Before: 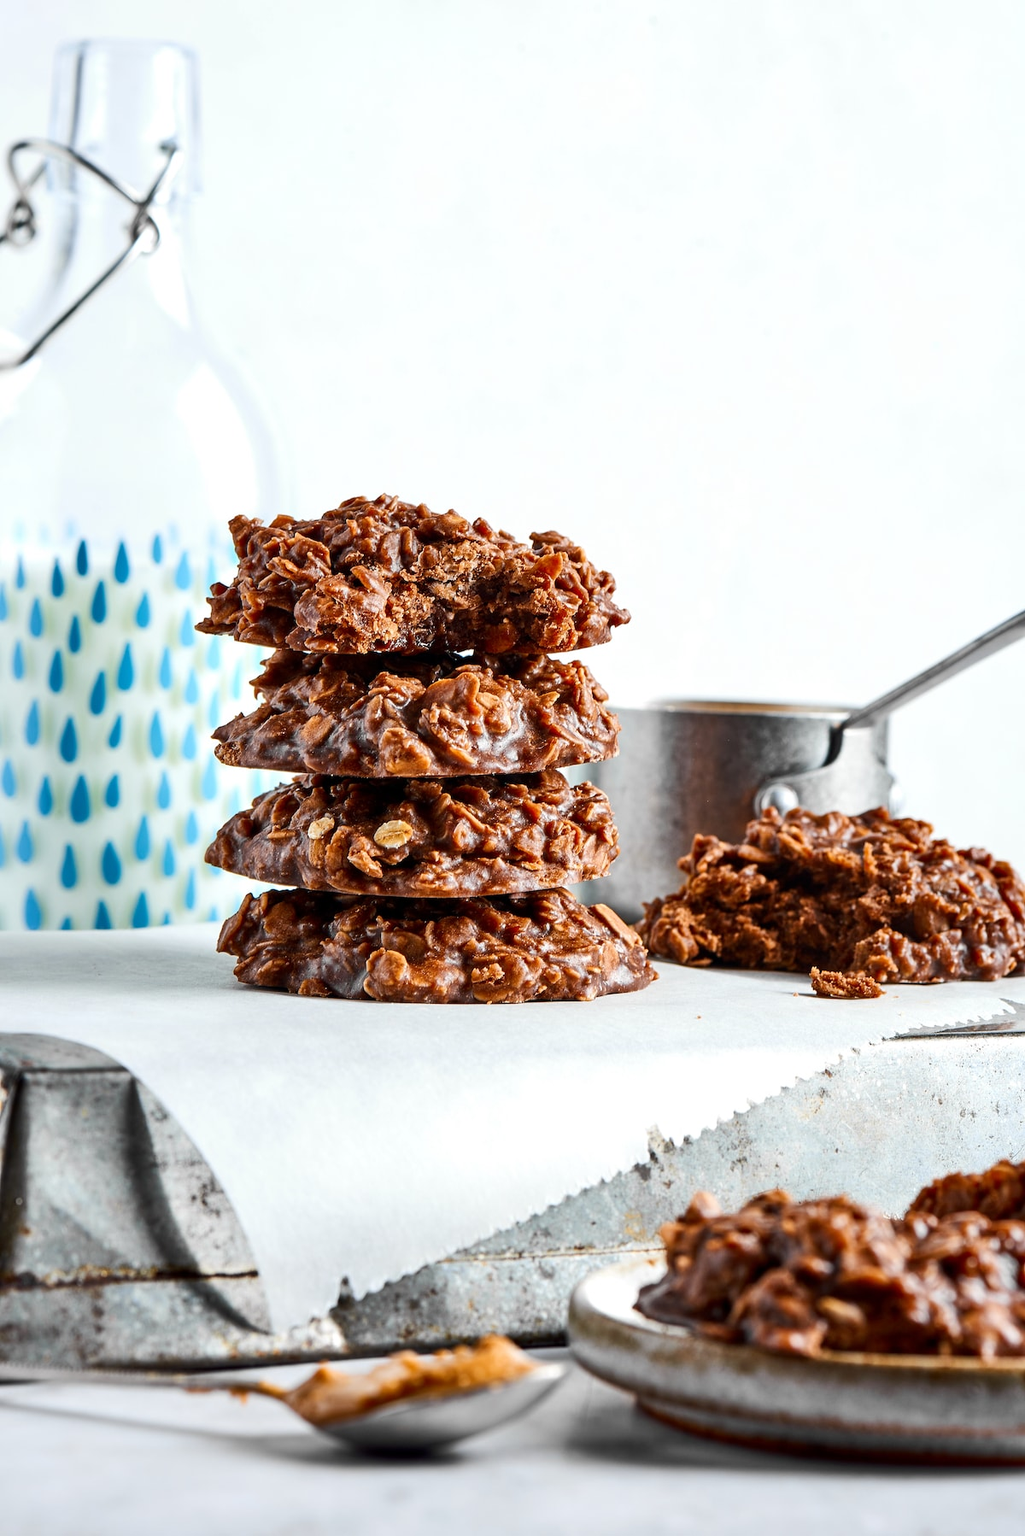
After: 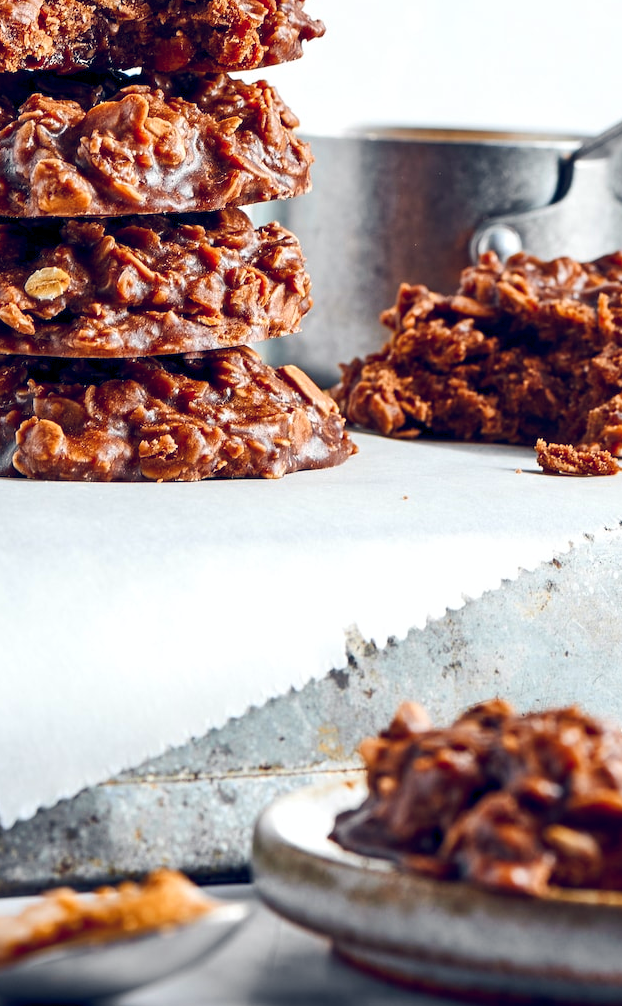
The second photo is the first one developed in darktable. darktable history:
crop: left 34.484%, top 38.561%, right 13.623%, bottom 5.45%
contrast brightness saturation: saturation 0.183
tone equalizer: on, module defaults
color balance rgb: shadows lift › chroma 4.215%, shadows lift › hue 254.2°, global offset › chroma 0.128%, global offset › hue 254.04°, perceptual saturation grading › global saturation -2.231%, perceptual saturation grading › highlights -7.064%, perceptual saturation grading › mid-tones 7.528%, perceptual saturation grading › shadows 4.846%
